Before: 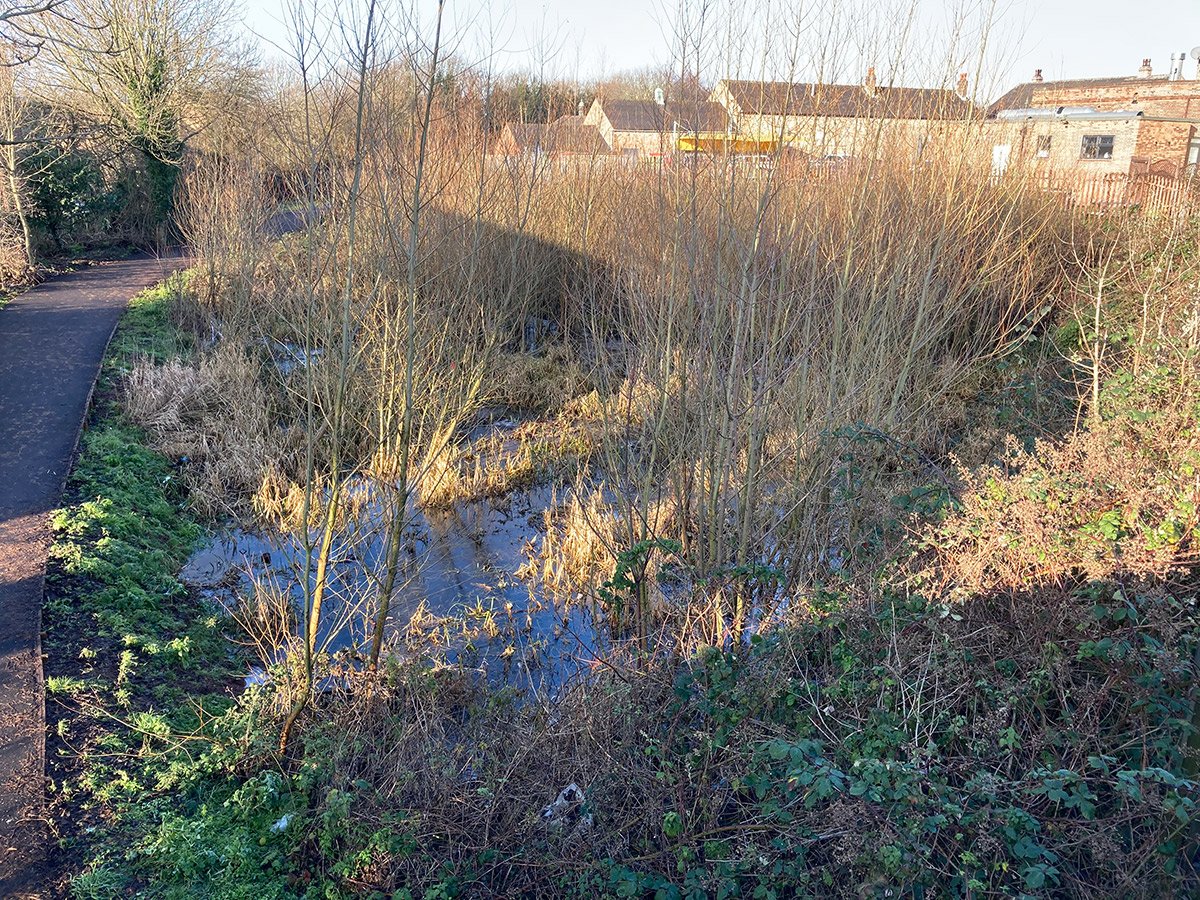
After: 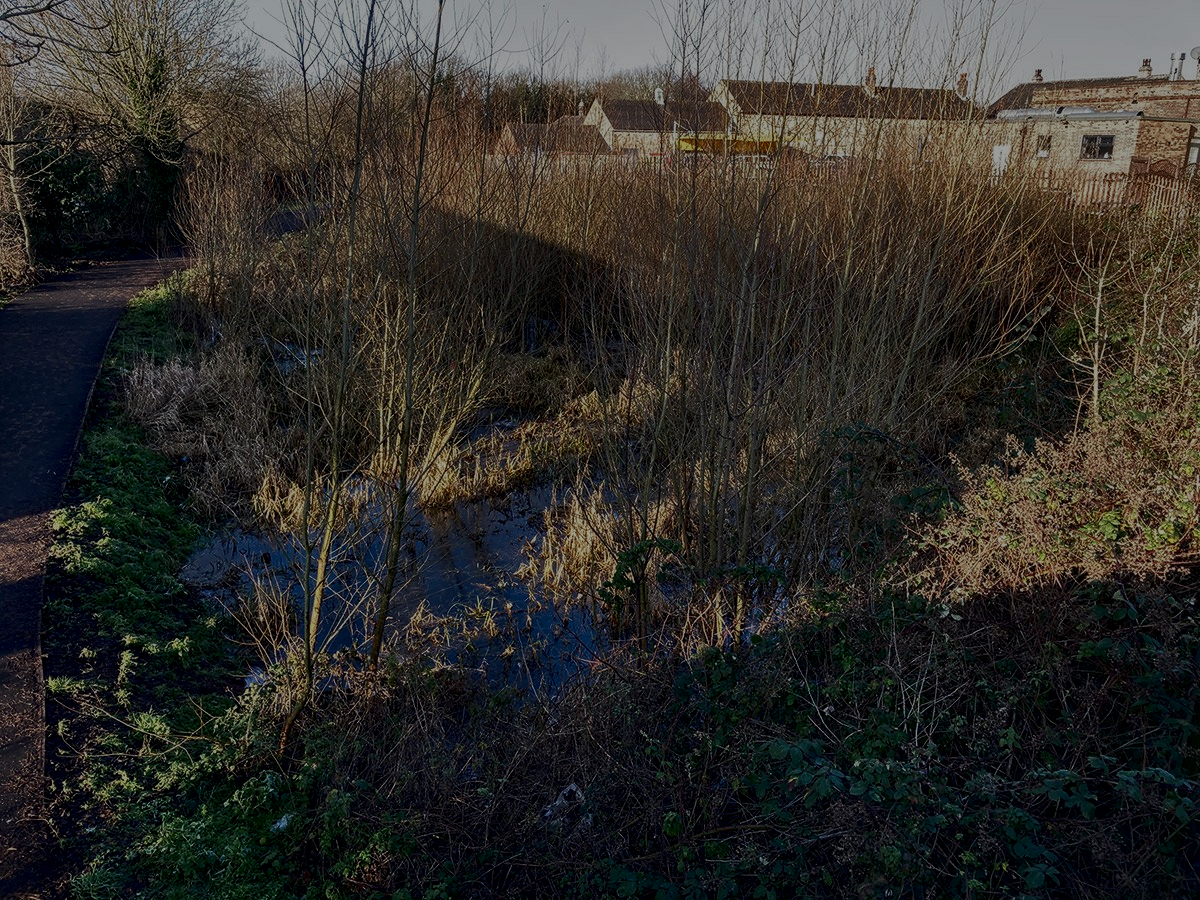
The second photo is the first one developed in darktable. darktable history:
contrast brightness saturation: contrast 0.28
exposure: exposure -2.002 EV, compensate highlight preservation false
local contrast: detail 130%
